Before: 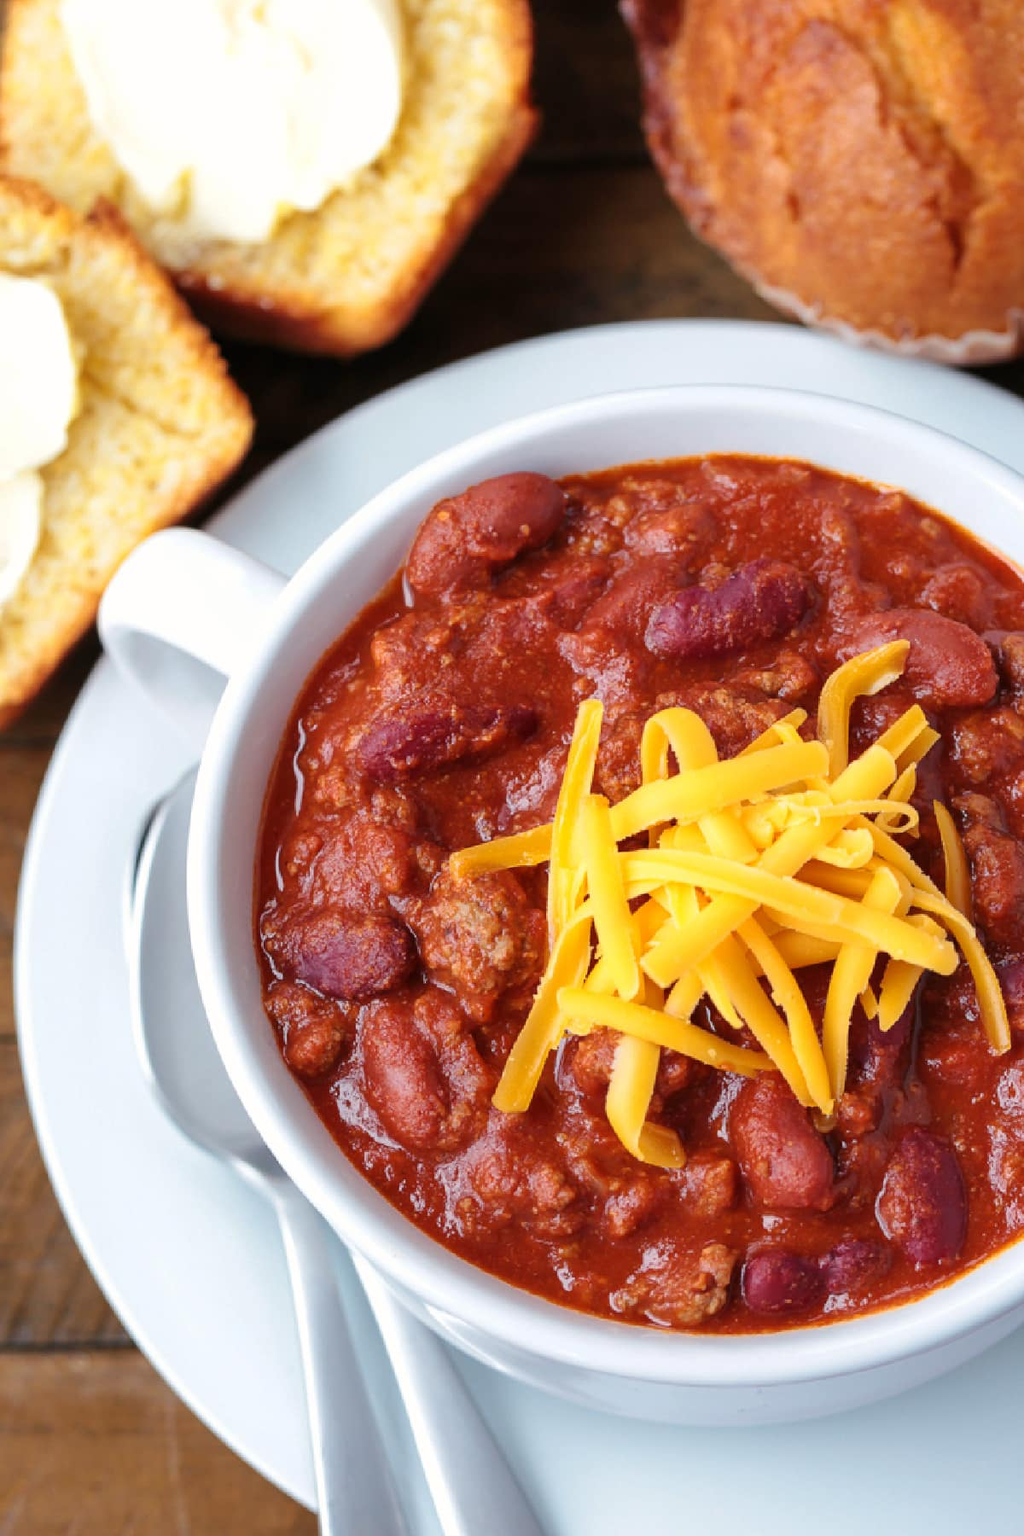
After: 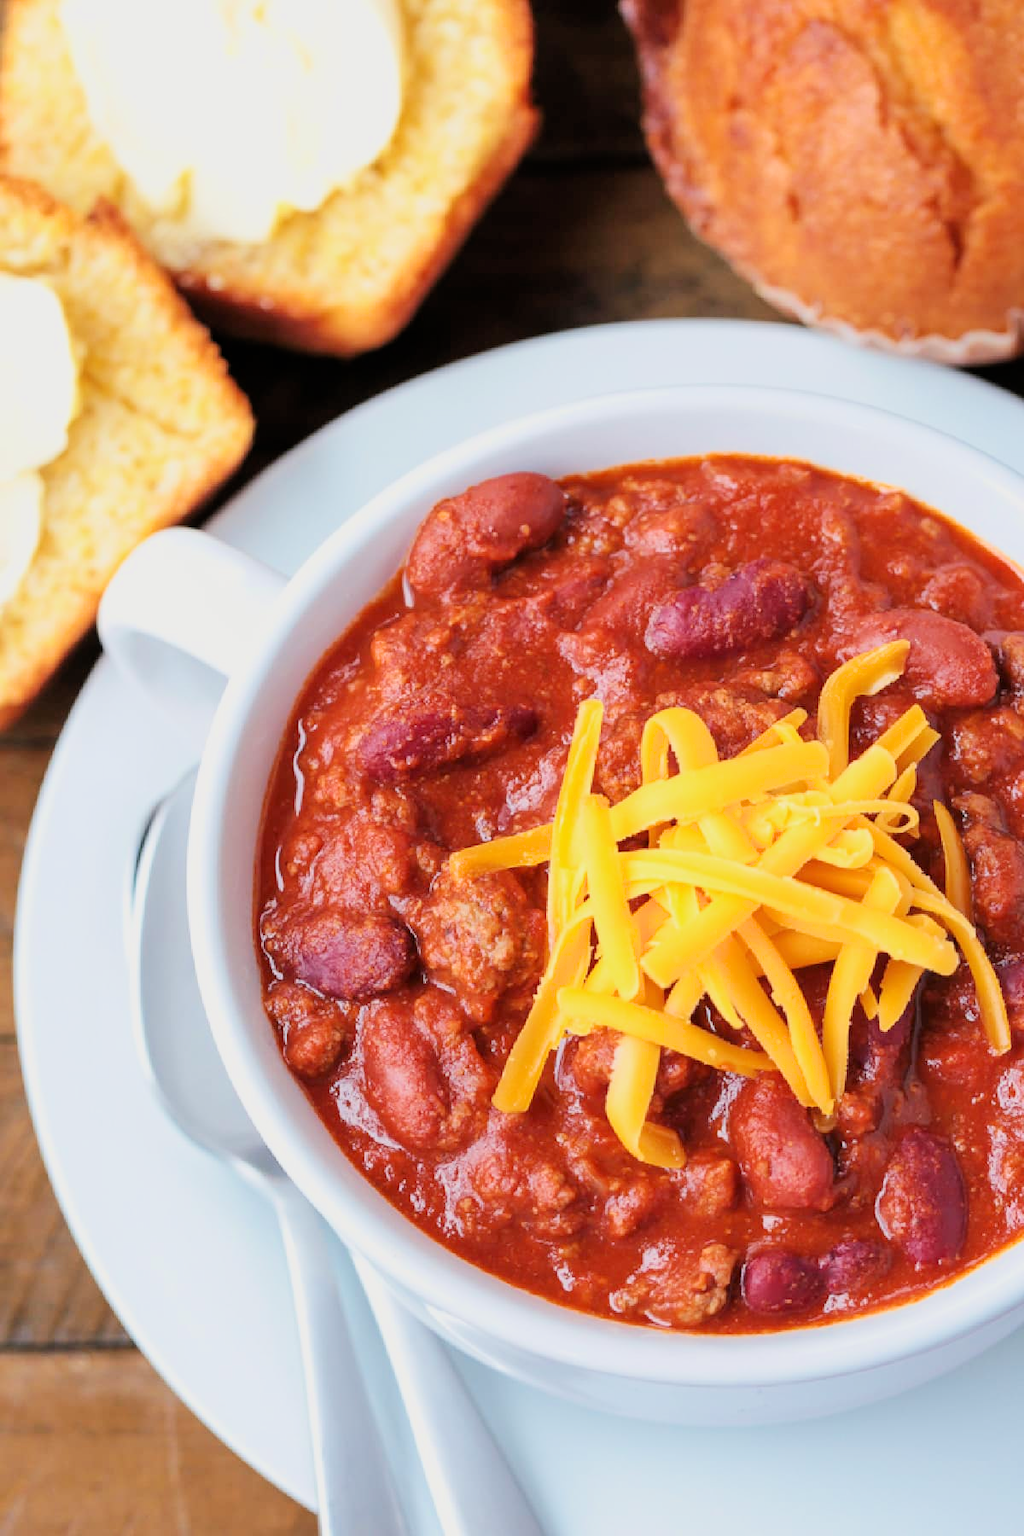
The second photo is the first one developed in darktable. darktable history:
exposure: exposure 0.766 EV, compensate highlight preservation false
filmic rgb: black relative exposure -7.65 EV, white relative exposure 4.56 EV, hardness 3.61, color science v6 (2022)
